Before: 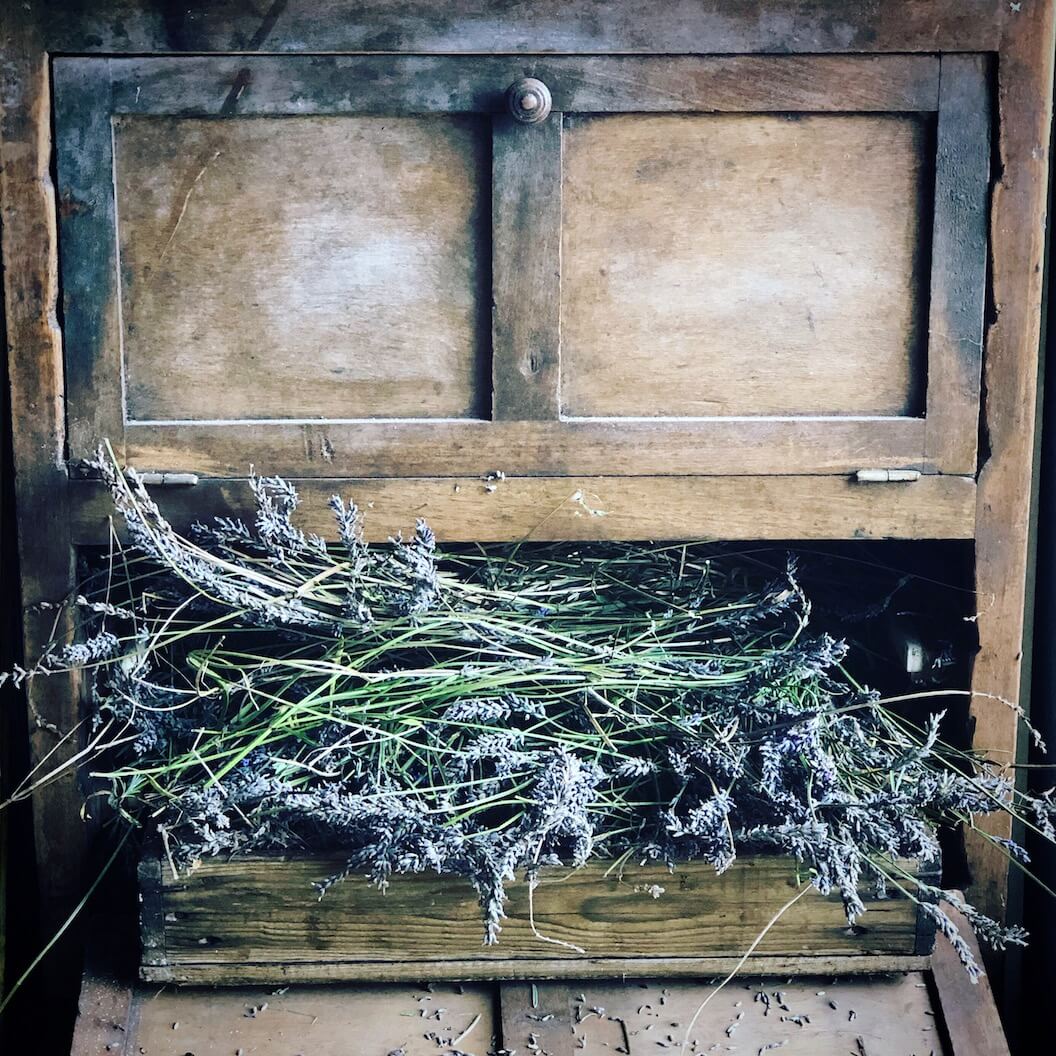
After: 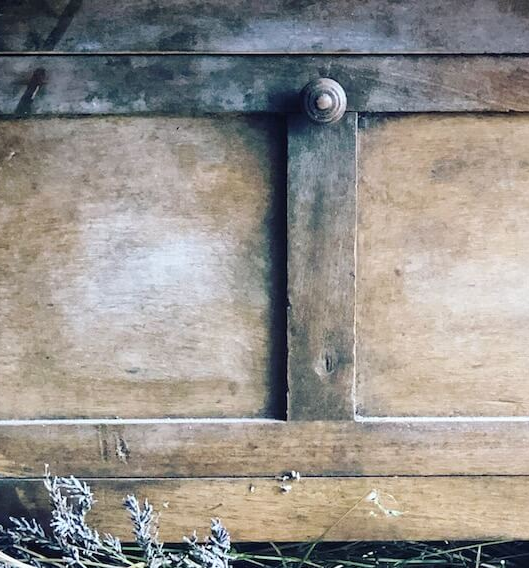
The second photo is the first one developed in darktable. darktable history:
crop: left 19.416%, right 30.438%, bottom 46.183%
